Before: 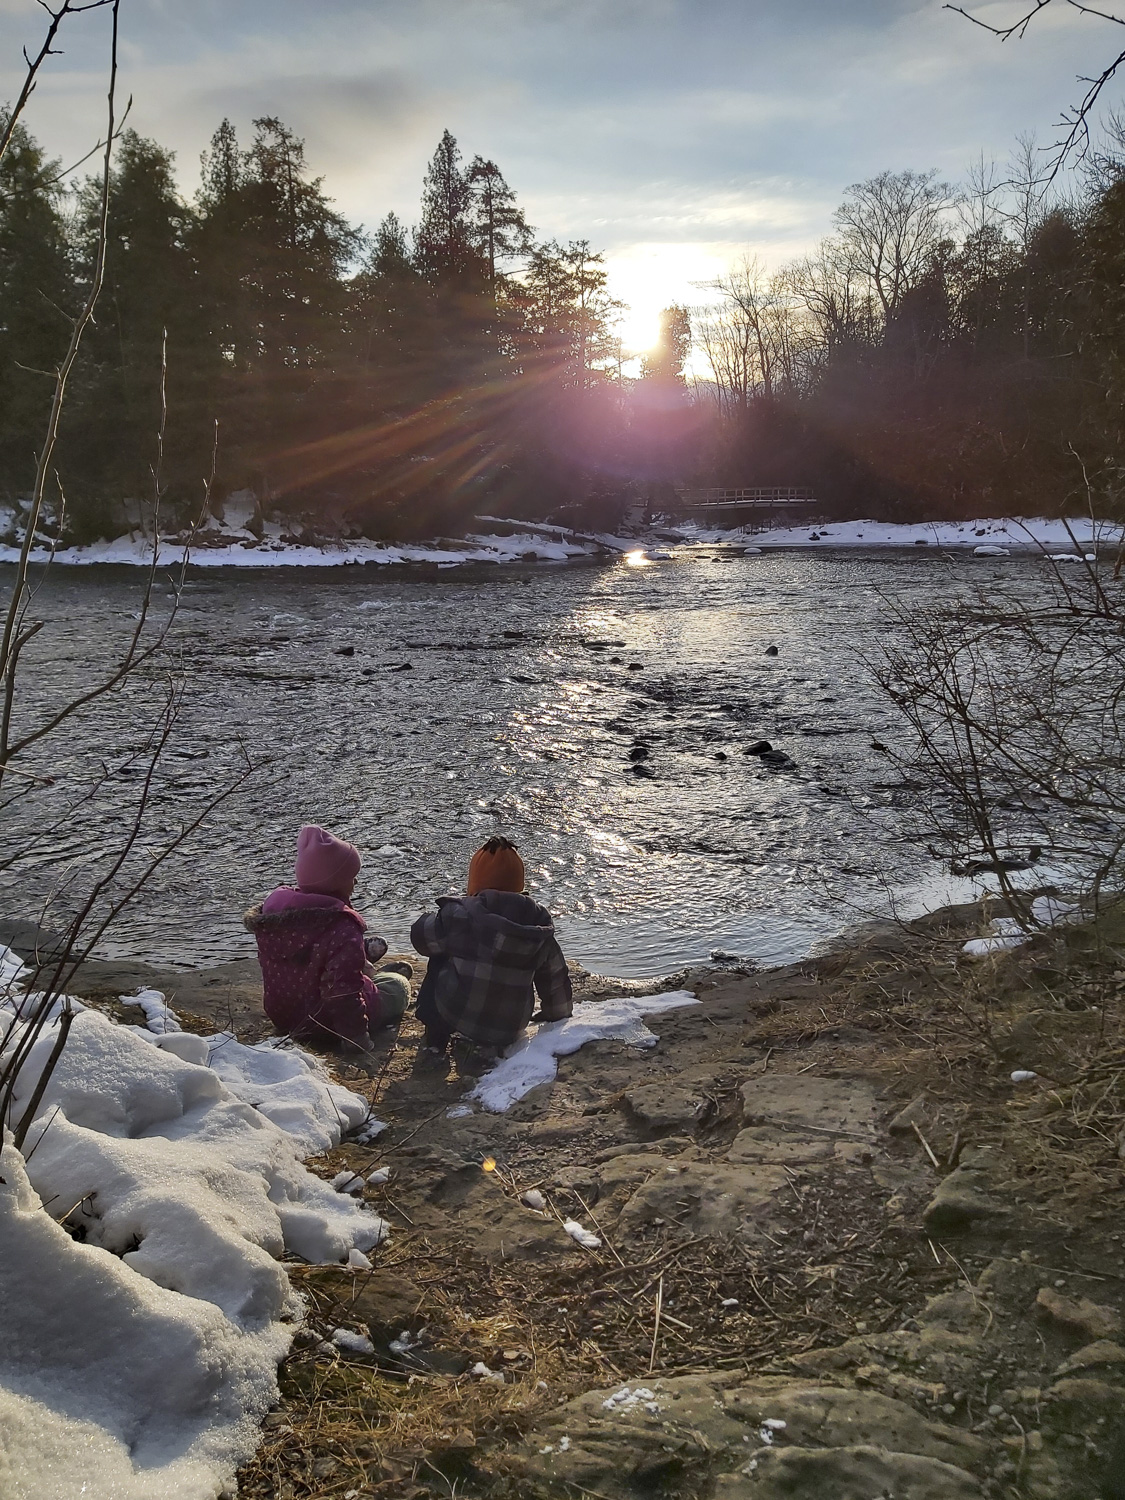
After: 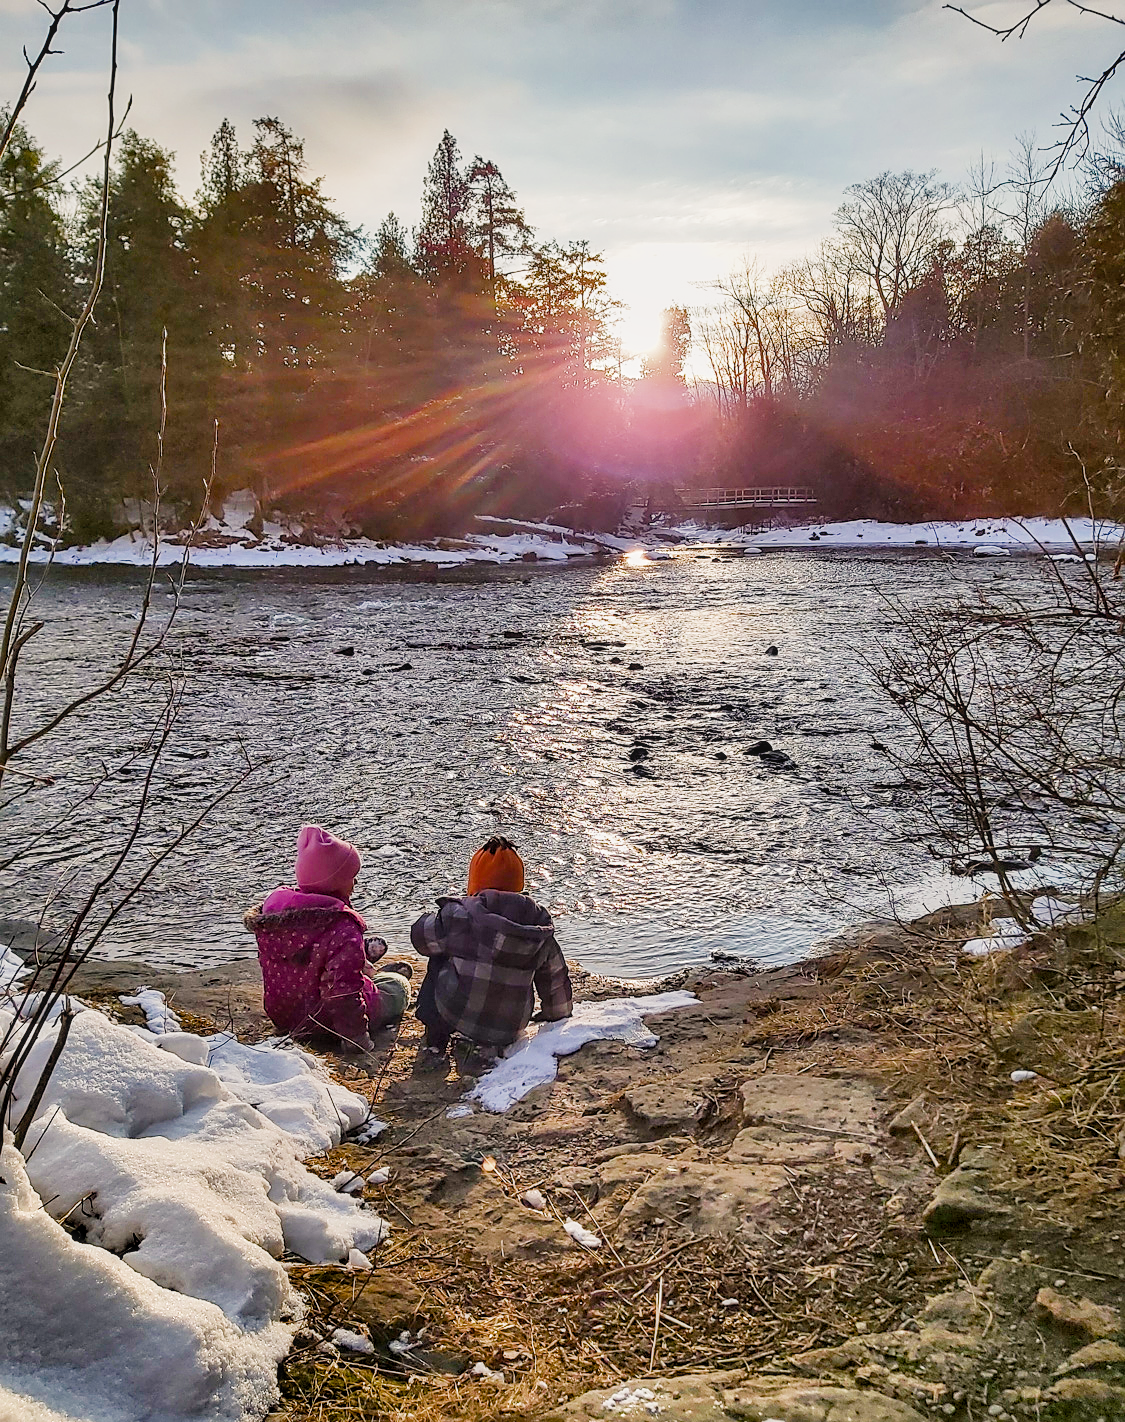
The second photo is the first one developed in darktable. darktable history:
color balance rgb: highlights gain › chroma 2.06%, highlights gain › hue 64.48°, perceptual saturation grading › global saturation 20%, perceptual saturation grading › highlights -25.191%, perceptual saturation grading › shadows 50.259%, global vibrance 20%
exposure: black level correction 0, exposure 1 EV, compensate exposure bias true, compensate highlight preservation false
sharpen: on, module defaults
shadows and highlights: shadows 29.71, highlights -30.43, low approximation 0.01, soften with gaussian
crop and rotate: top 0.005%, bottom 5.185%
filmic rgb: black relative exposure -7.65 EV, white relative exposure 4.56 EV, hardness 3.61, add noise in highlights 0.001, color science v3 (2019), use custom middle-gray values true, iterations of high-quality reconstruction 0, contrast in highlights soft
local contrast: on, module defaults
